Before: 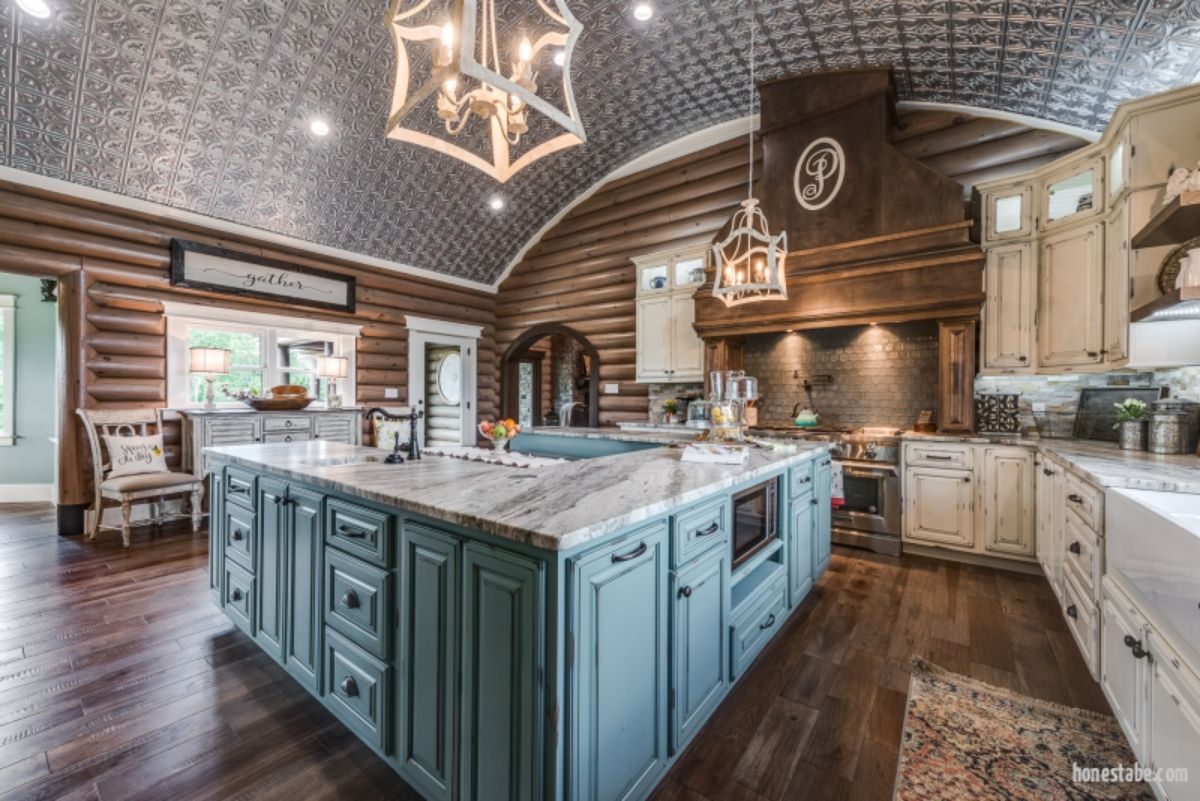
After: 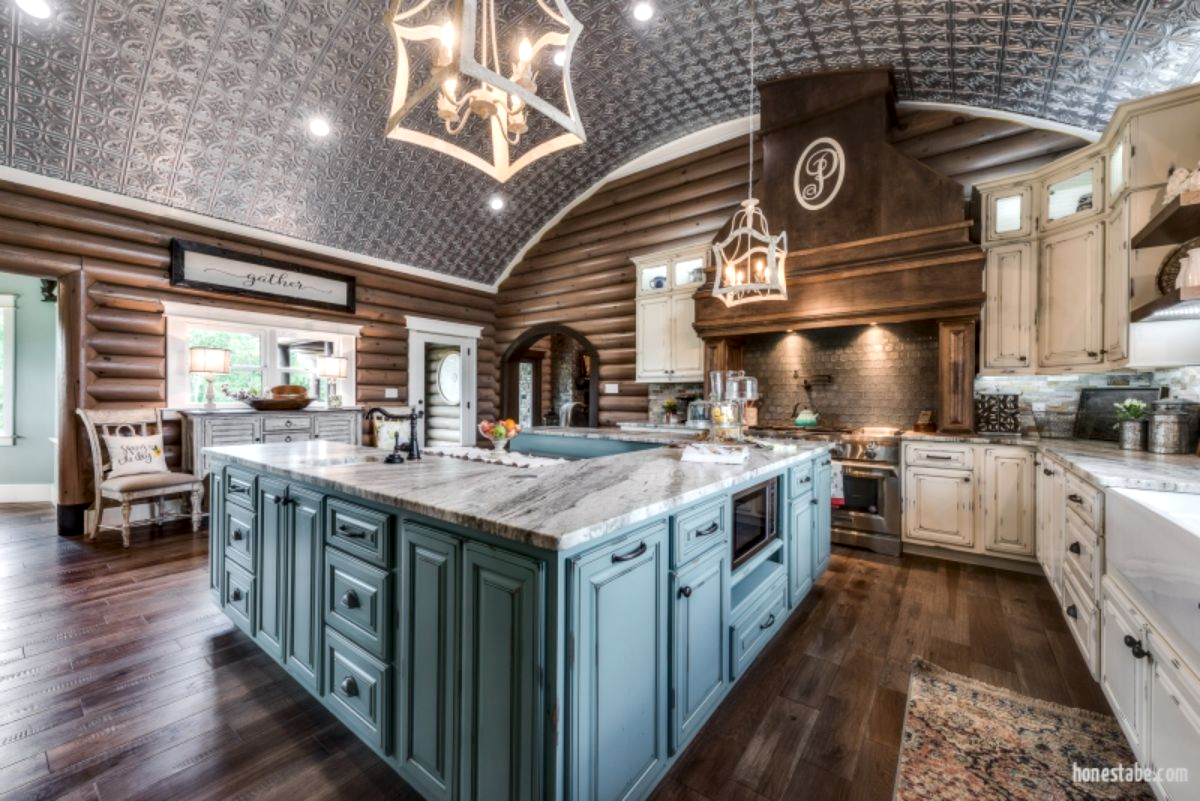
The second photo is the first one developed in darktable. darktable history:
shadows and highlights: shadows -23.08, highlights 46.15, soften with gaussian
contrast equalizer: y [[0.514, 0.573, 0.581, 0.508, 0.5, 0.5], [0.5 ×6], [0.5 ×6], [0 ×6], [0 ×6]]
